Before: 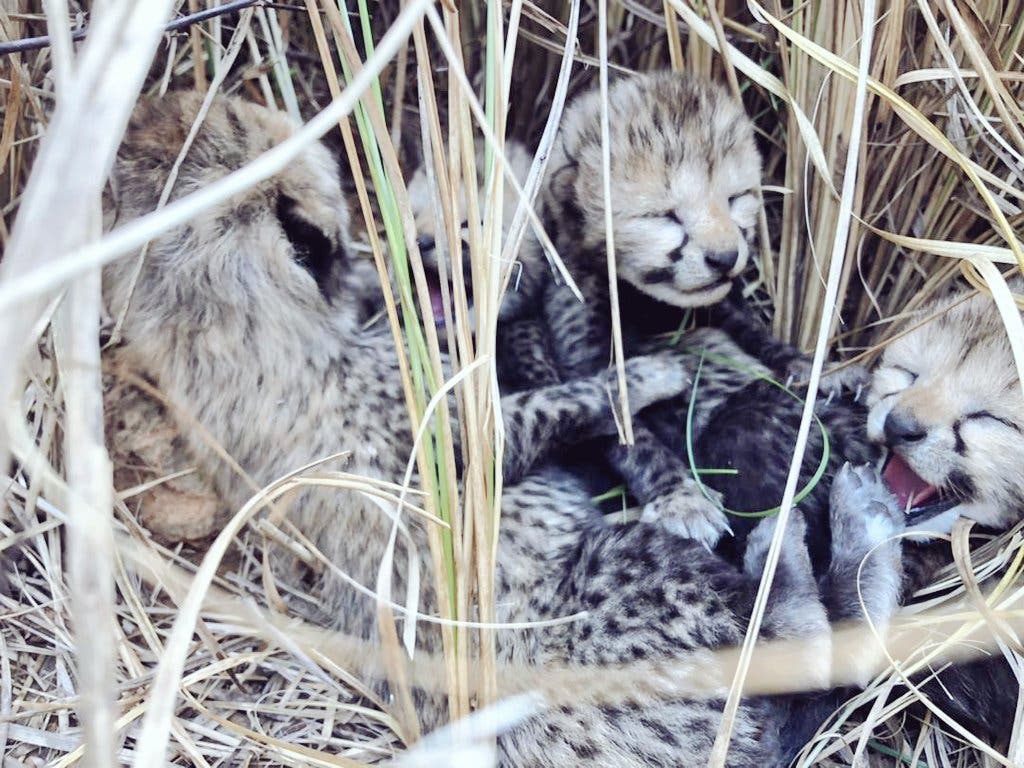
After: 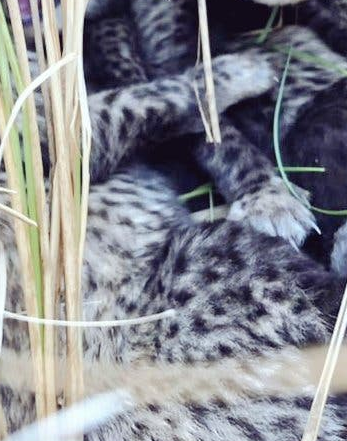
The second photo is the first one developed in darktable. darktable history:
crop: left 40.424%, top 39.429%, right 25.615%, bottom 3.028%
